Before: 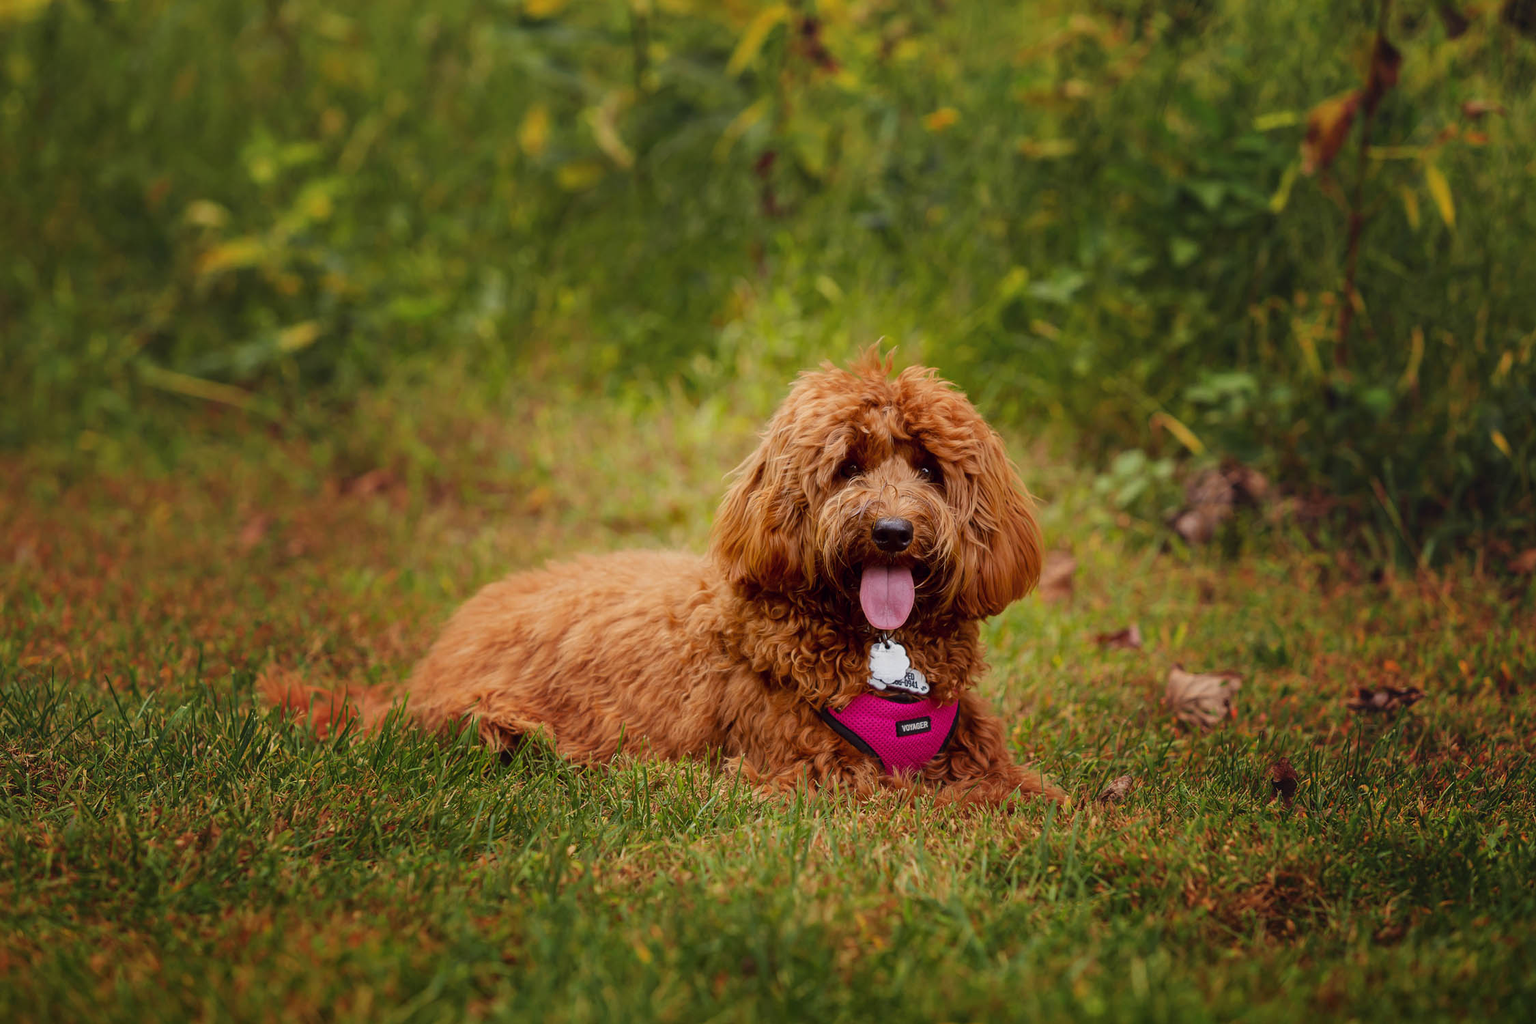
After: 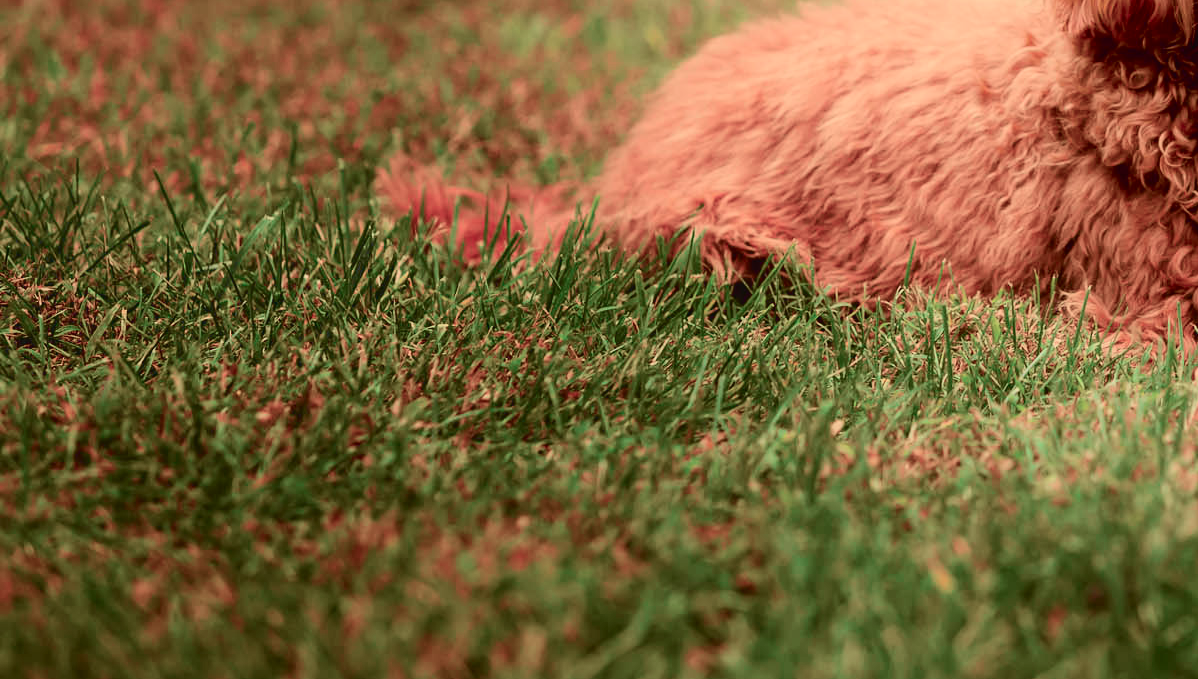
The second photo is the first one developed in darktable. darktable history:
tone curve: curves: ch0 [(0, 0.023) (0.113, 0.081) (0.204, 0.197) (0.498, 0.608) (0.709, 0.819) (0.984, 0.961)]; ch1 [(0, 0) (0.172, 0.123) (0.317, 0.272) (0.414, 0.382) (0.476, 0.479) (0.505, 0.501) (0.528, 0.54) (0.618, 0.647) (0.709, 0.764) (1, 1)]; ch2 [(0, 0) (0.411, 0.424) (0.492, 0.502) (0.521, 0.521) (0.55, 0.576) (0.686, 0.638) (1, 1)], color space Lab, independent channels, preserve colors none
crop and rotate: top 54.584%, right 46.716%, bottom 0.108%
